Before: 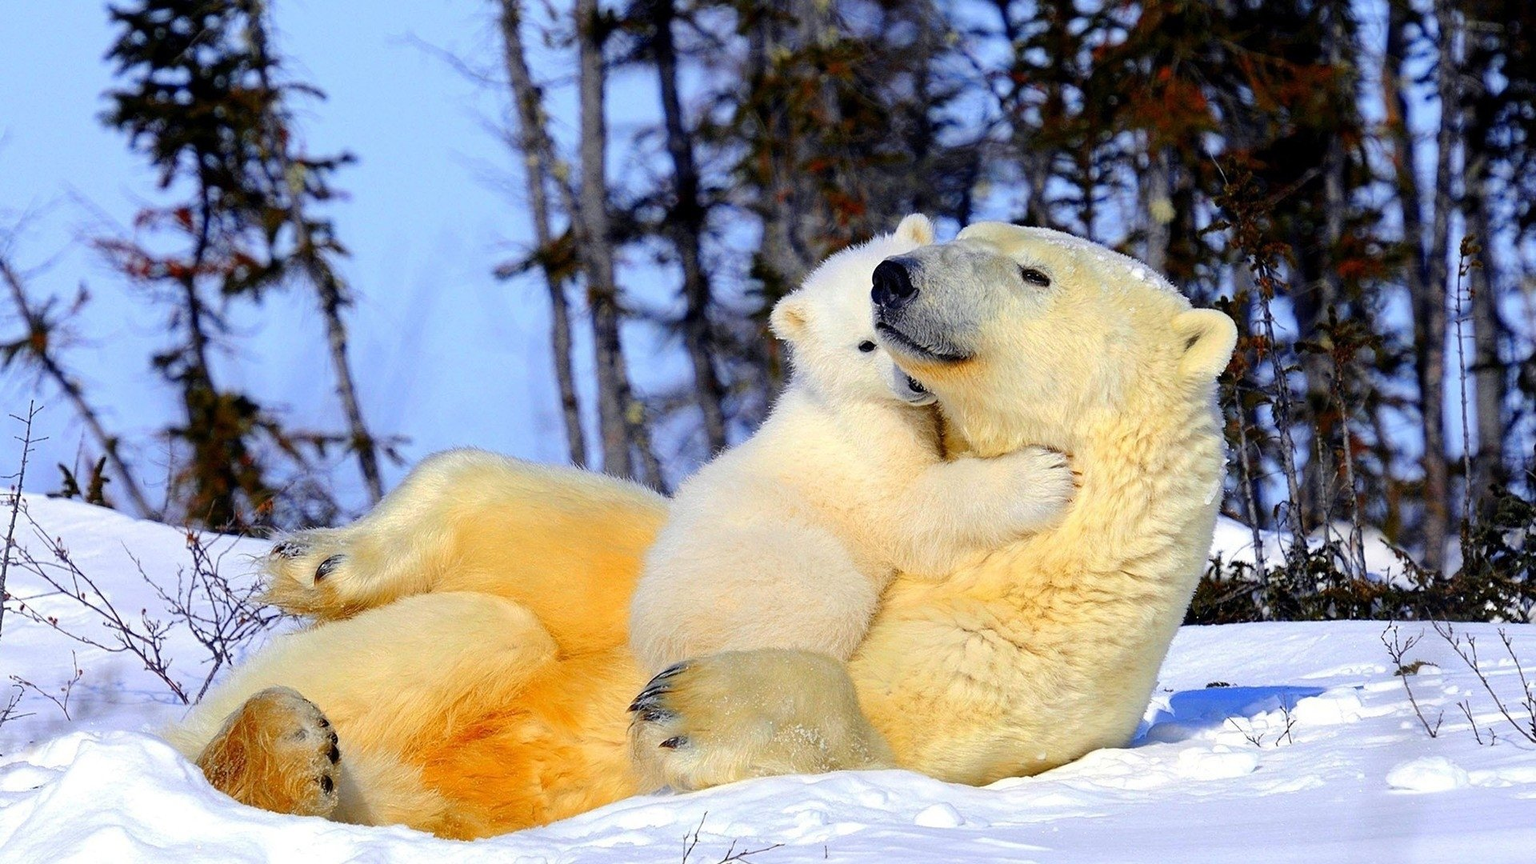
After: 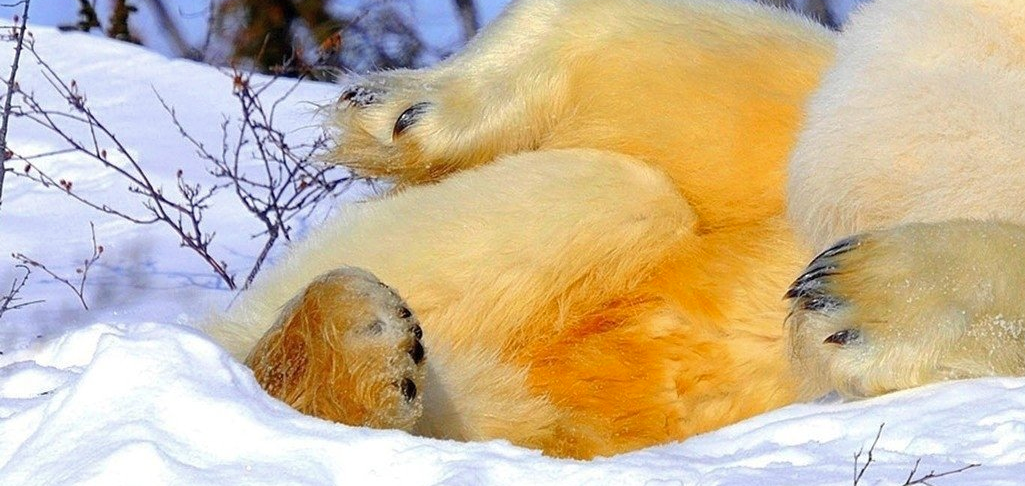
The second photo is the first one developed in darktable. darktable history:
shadows and highlights: shadows 25, highlights -25
crop and rotate: top 54.778%, right 46.61%, bottom 0.159%
